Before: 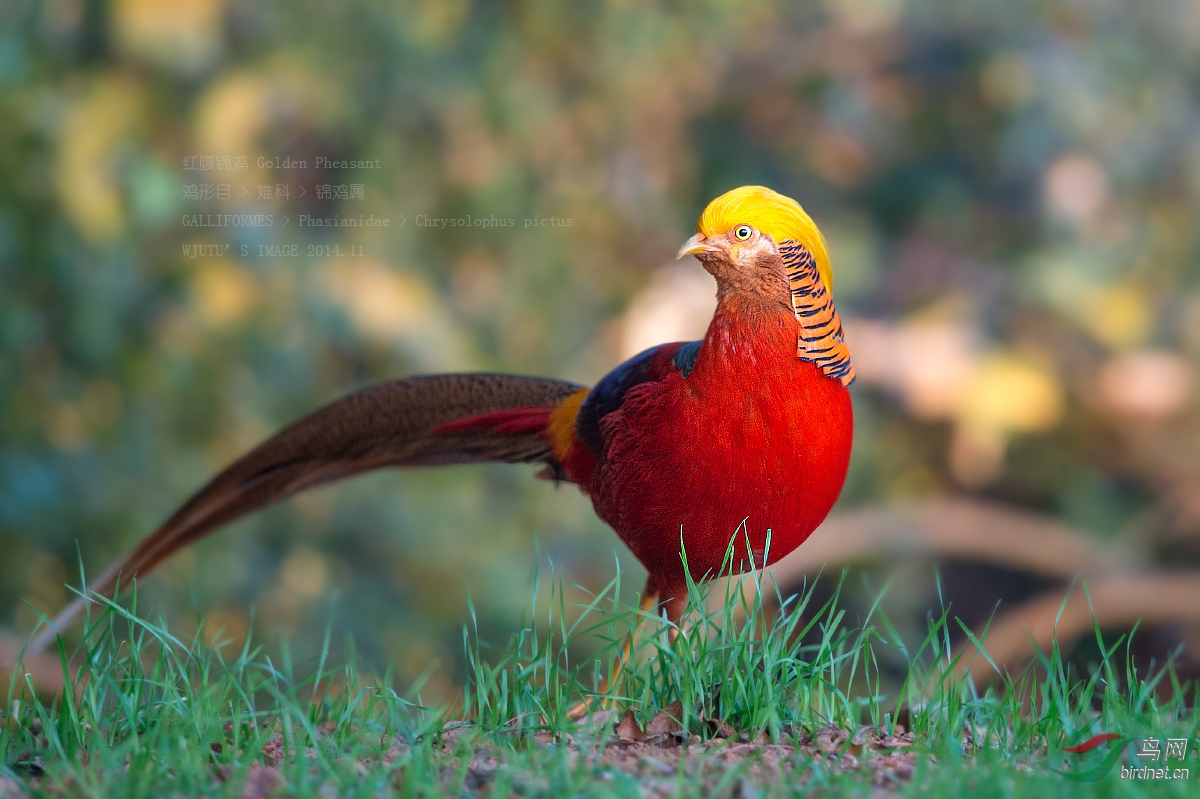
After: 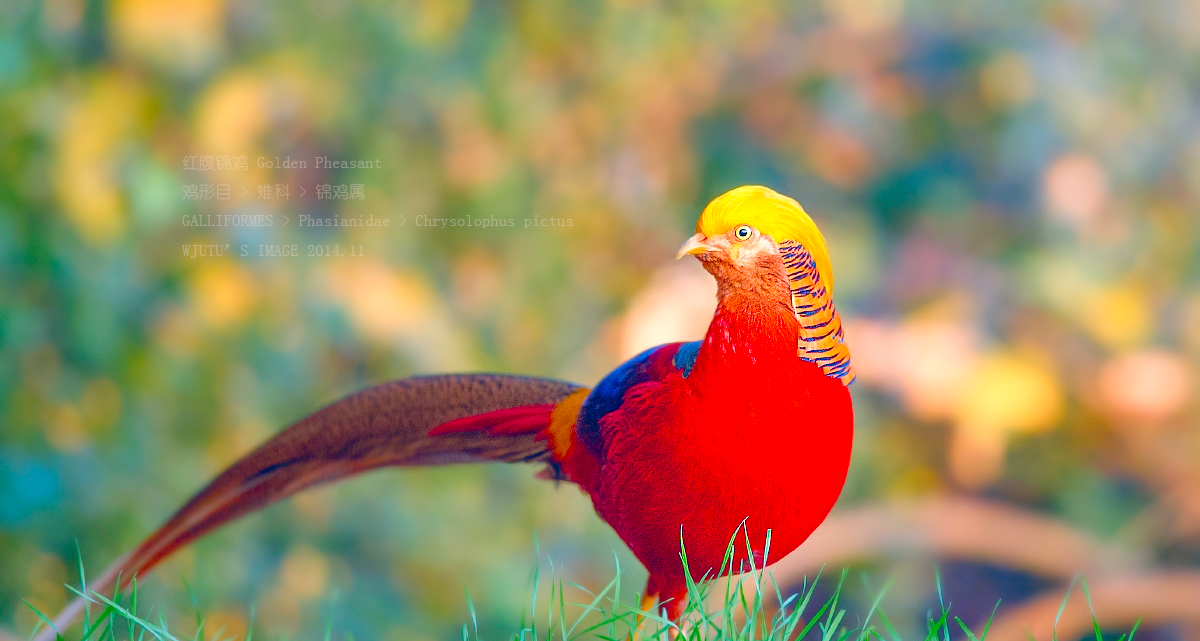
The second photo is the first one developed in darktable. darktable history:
color balance rgb: highlights gain › chroma 3.101%, highlights gain › hue 60.15°, global offset › chroma 0.065%, global offset › hue 254.21°, perceptual saturation grading › global saturation 20%, perceptual saturation grading › highlights -14.124%, perceptual saturation grading › shadows 49.645%
crop: bottom 19.678%
levels: levels [0, 0.397, 0.955]
